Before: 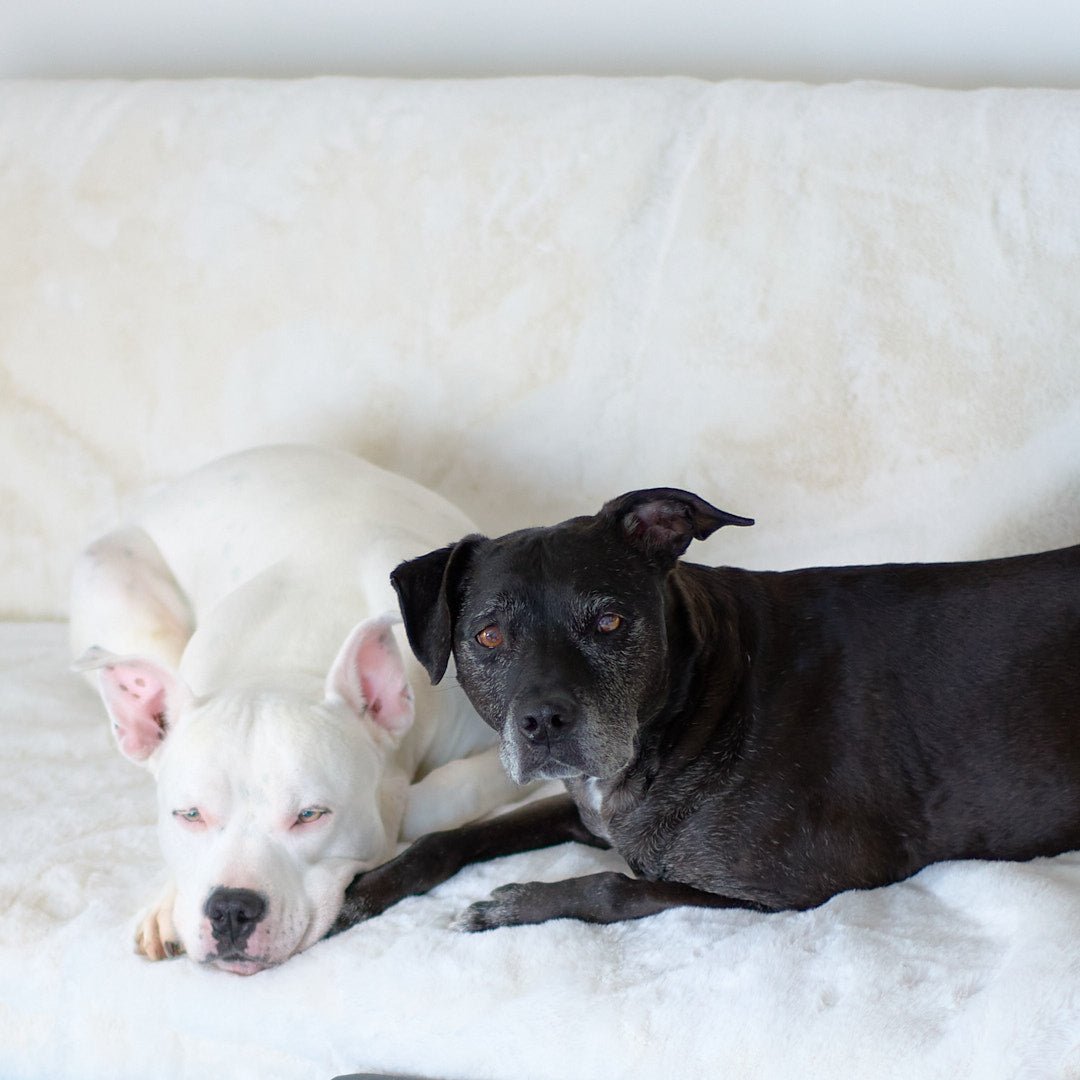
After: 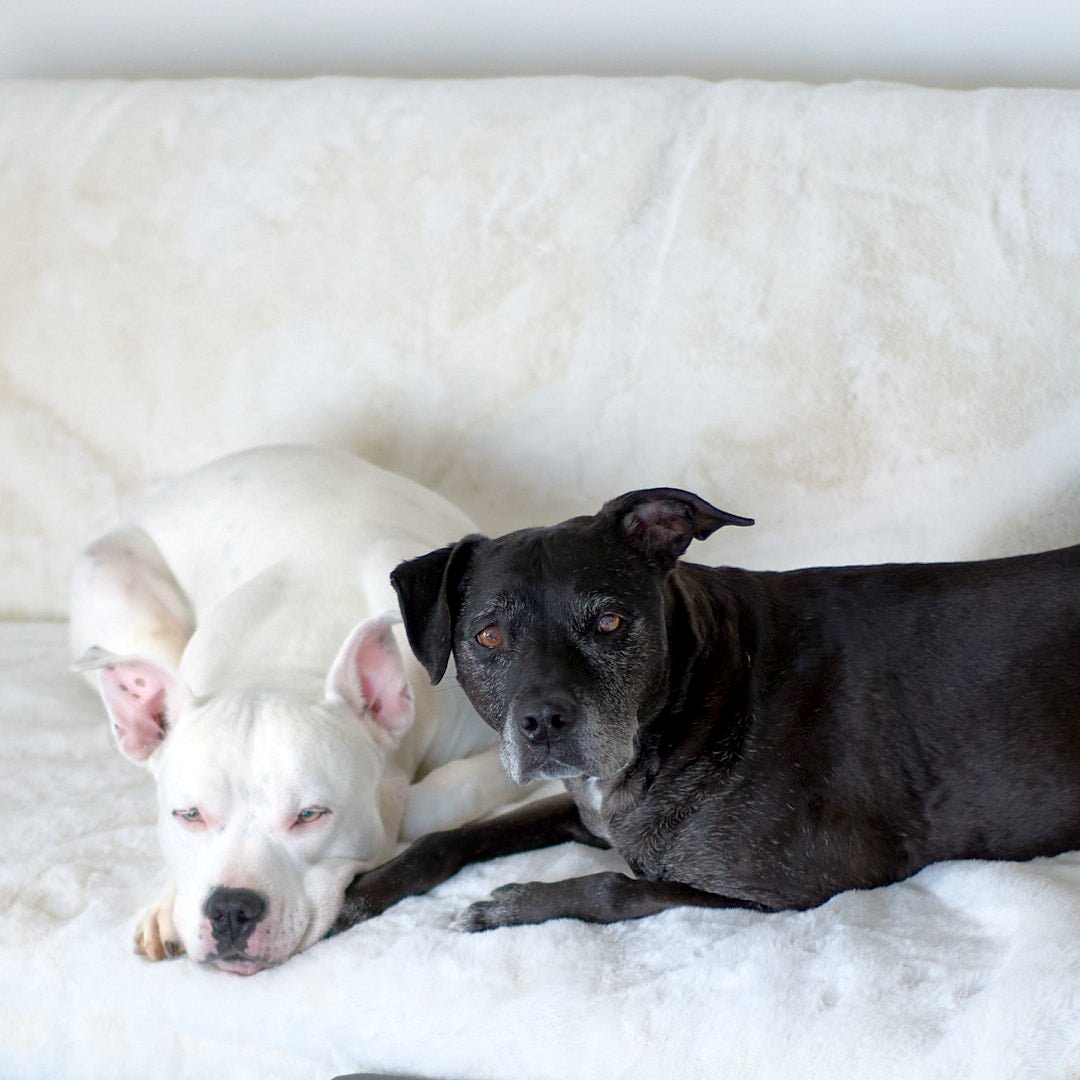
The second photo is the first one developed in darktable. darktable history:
local contrast: mode bilateral grid, contrast 20, coarseness 99, detail 150%, midtone range 0.2
